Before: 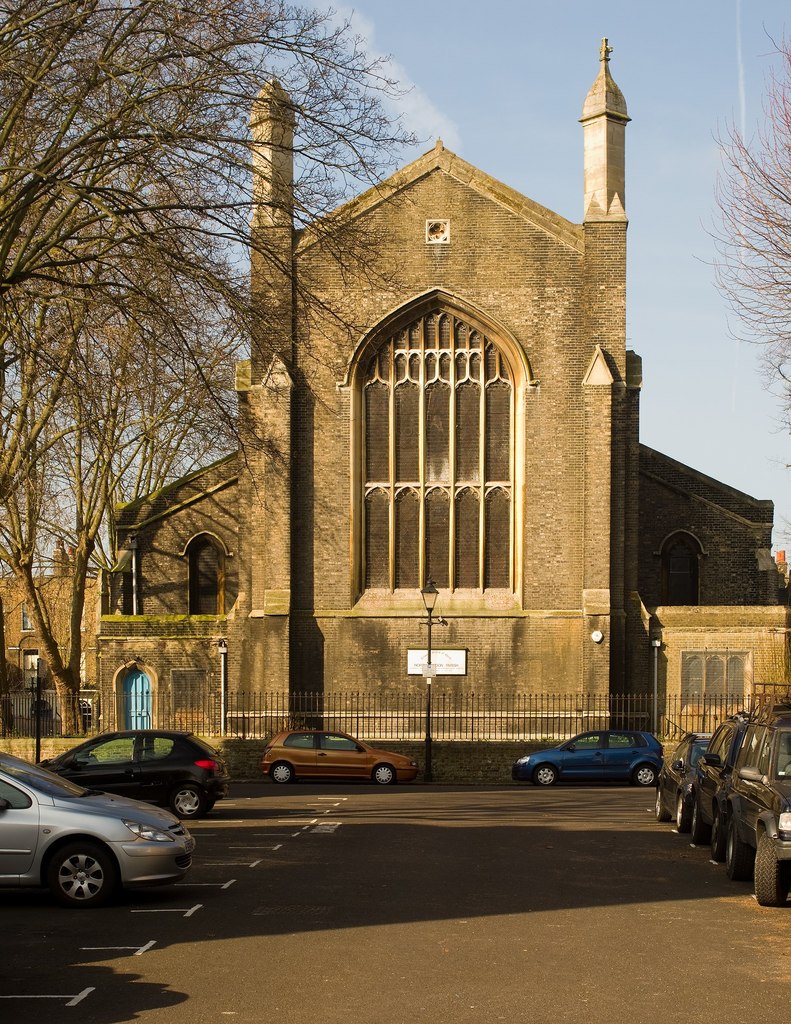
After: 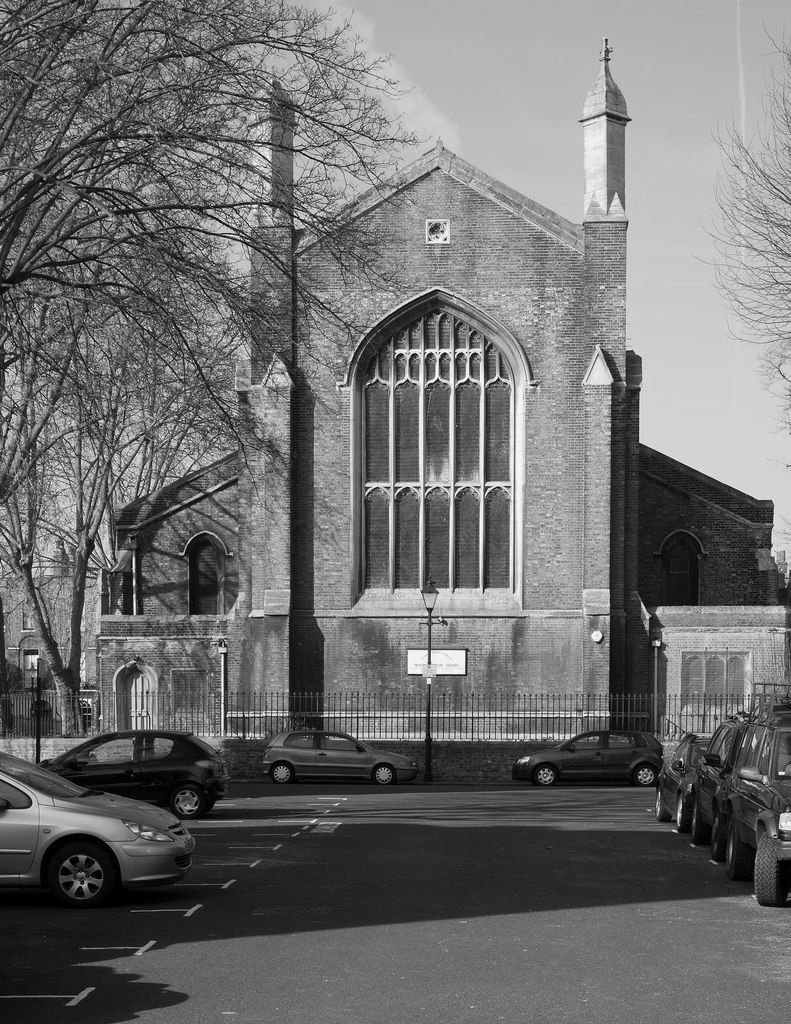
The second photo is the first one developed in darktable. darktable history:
rgb levels: mode RGB, independent channels, levels [[0, 0.474, 1], [0, 0.5, 1], [0, 0.5, 1]]
monochrome: a -35.87, b 49.73, size 1.7
